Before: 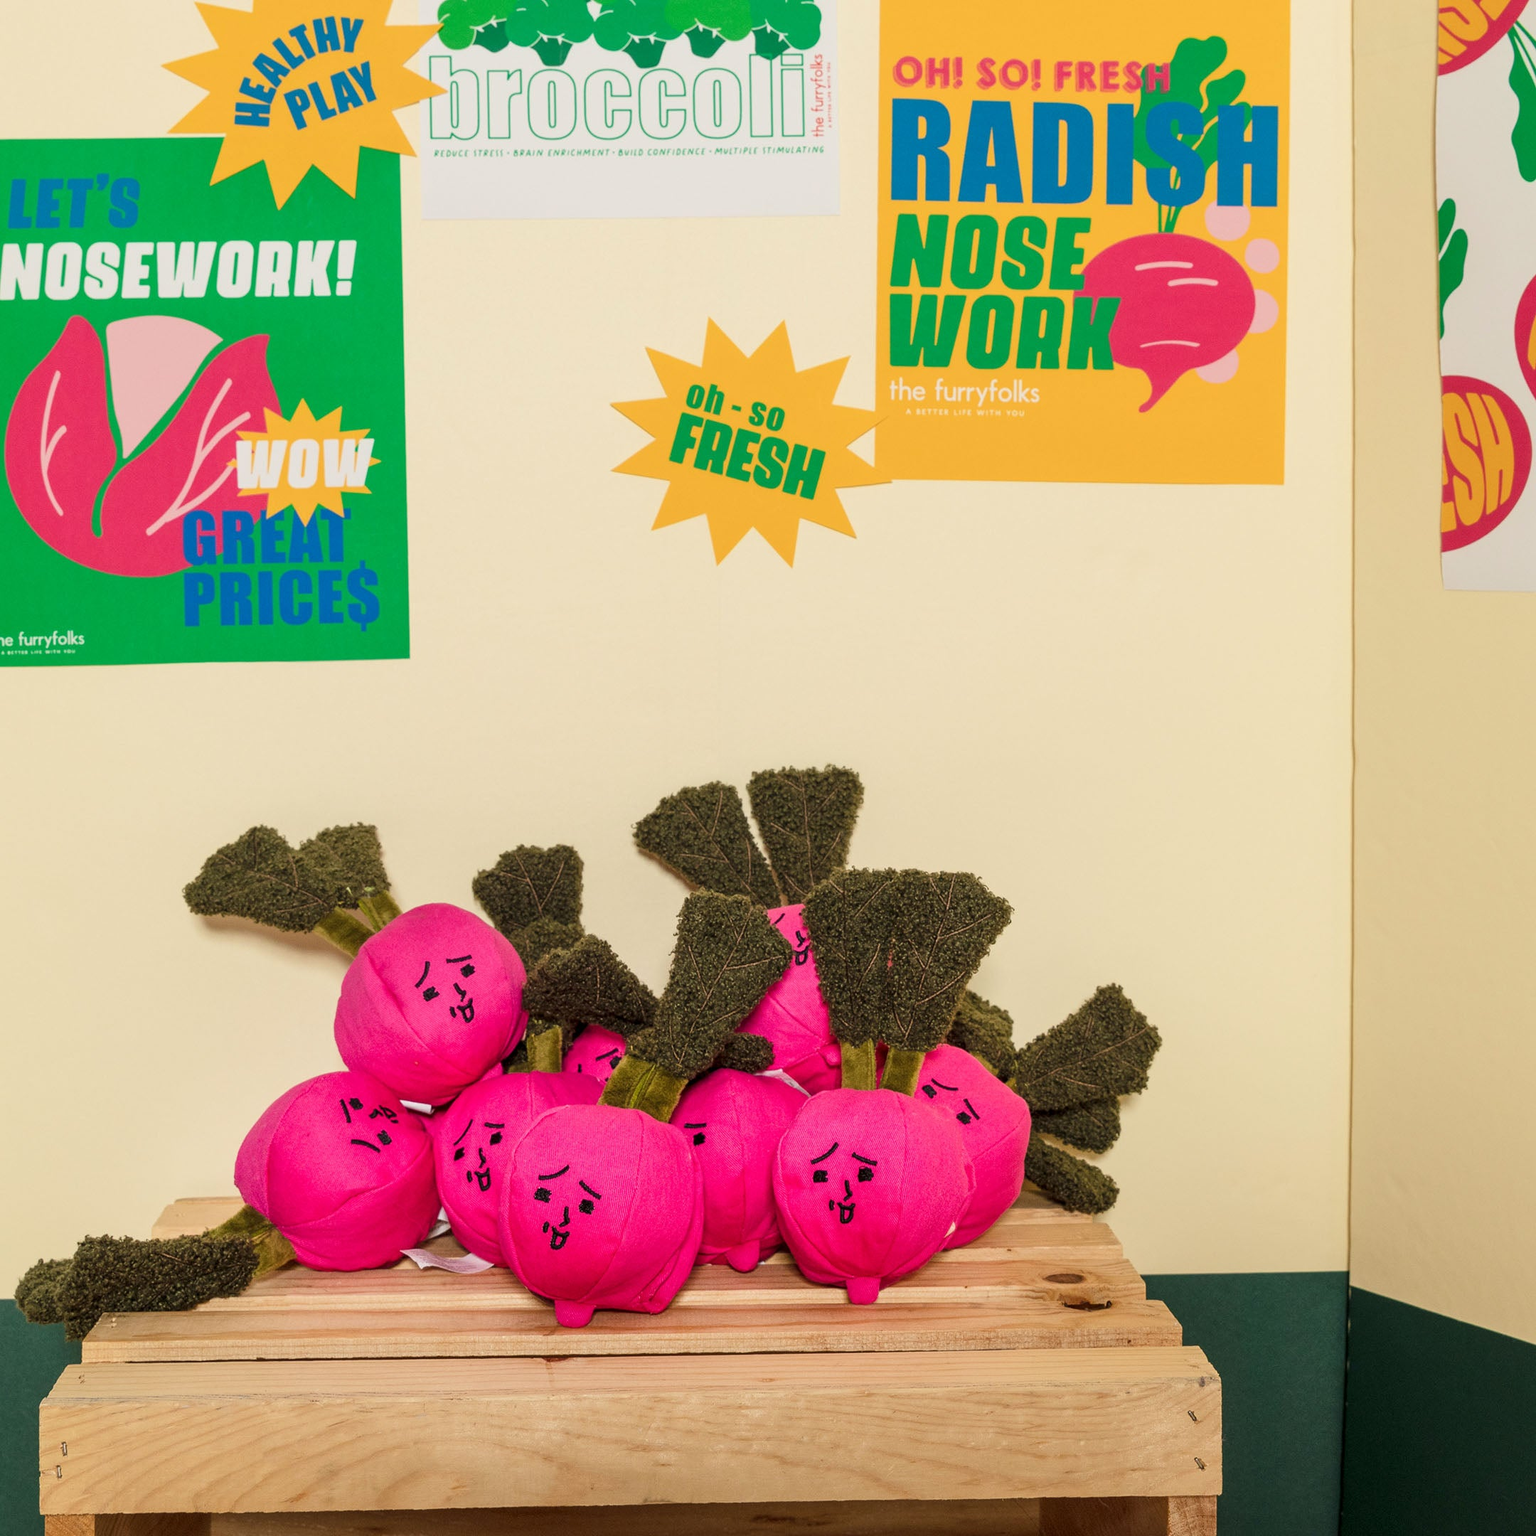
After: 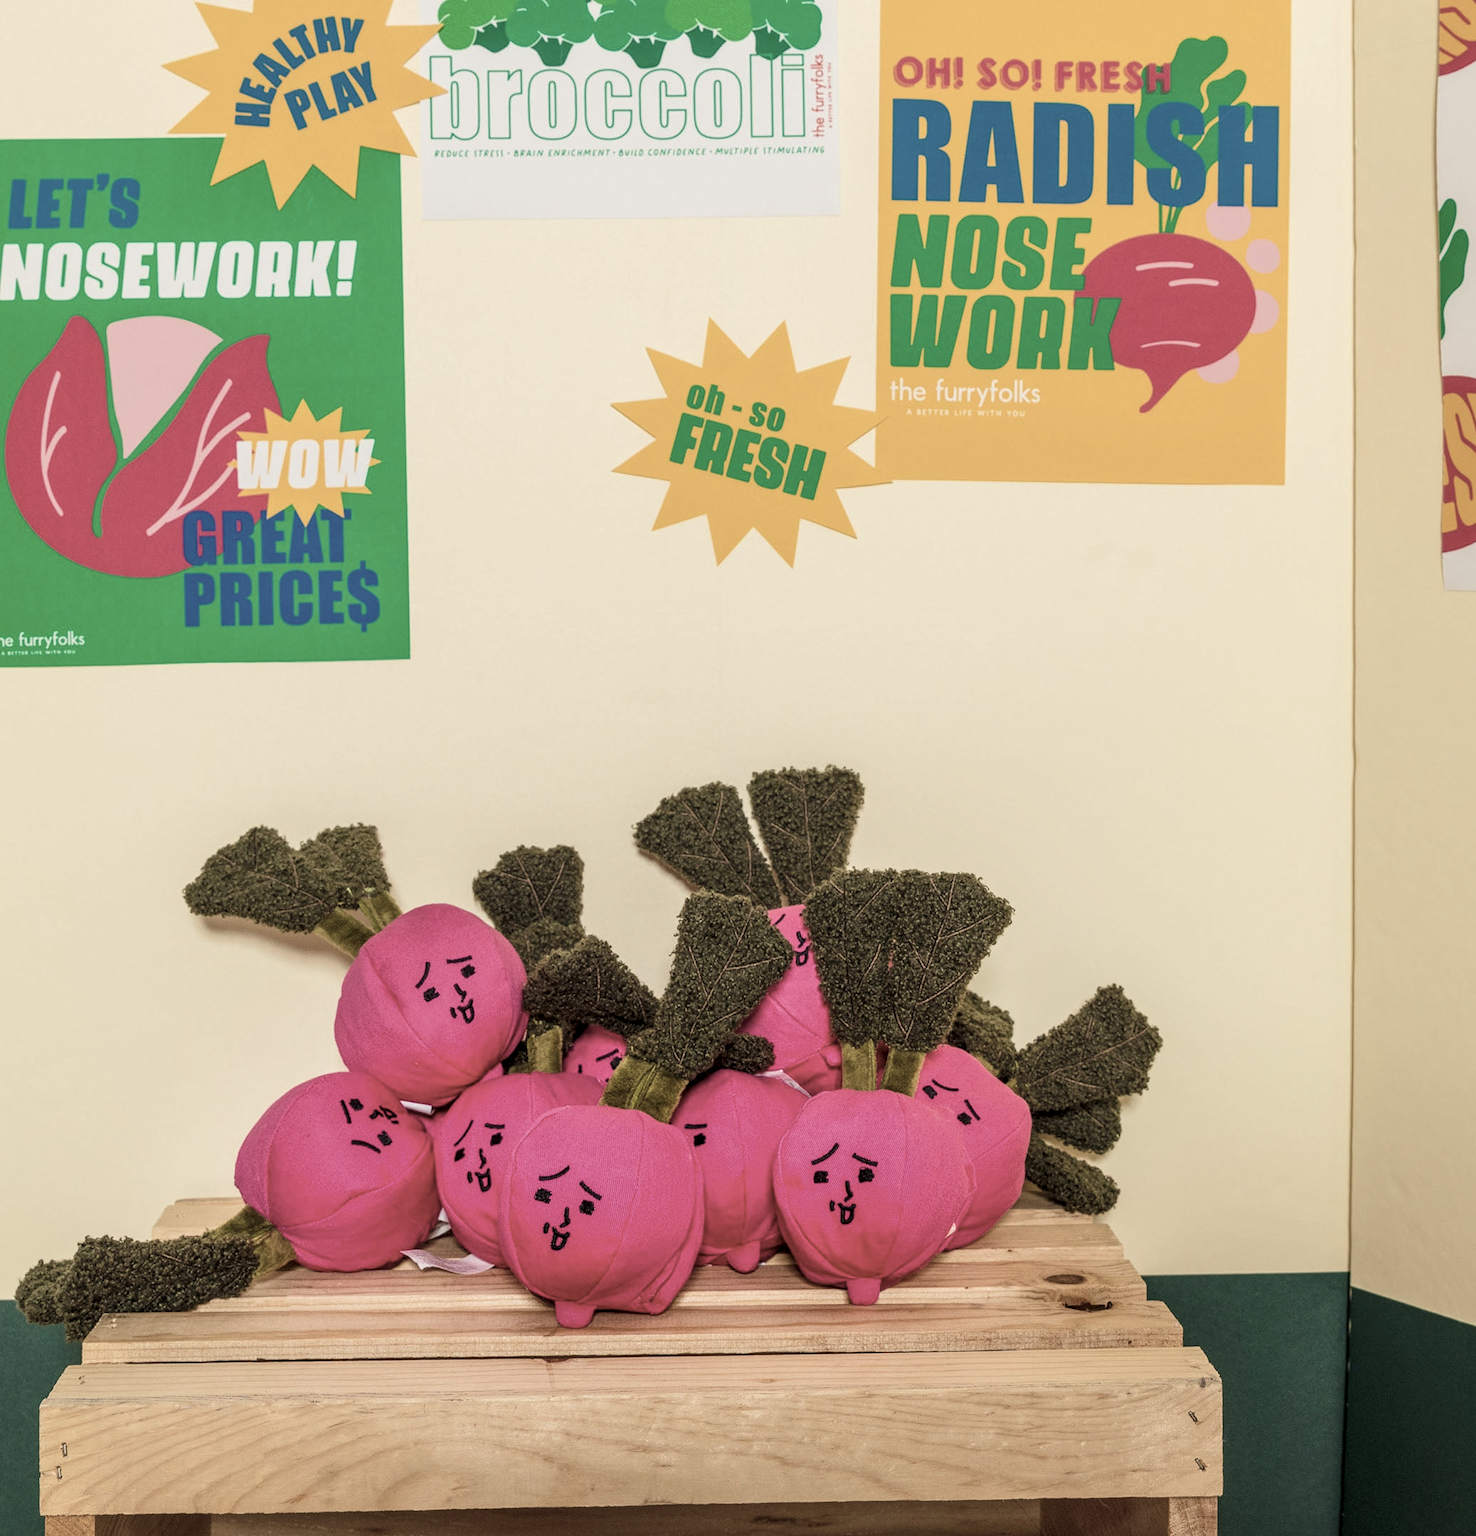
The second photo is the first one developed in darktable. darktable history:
local contrast: on, module defaults
crop: right 3.933%, bottom 0.029%
color correction: highlights b* 0.064, saturation 0.526
velvia: strength 35.99%
